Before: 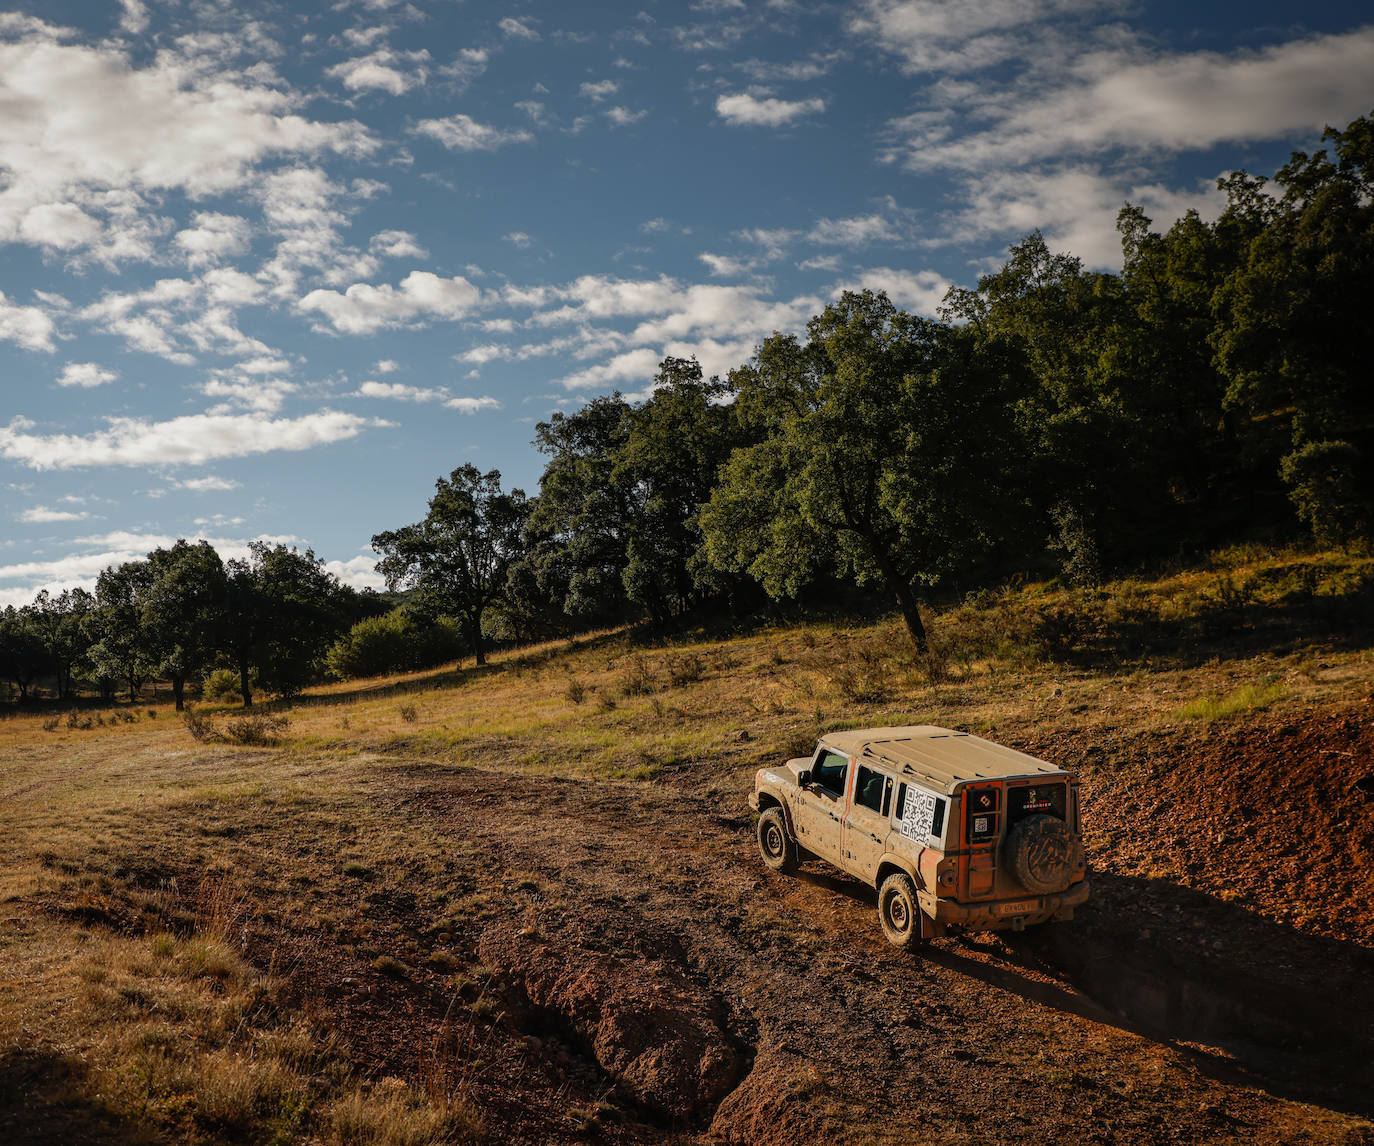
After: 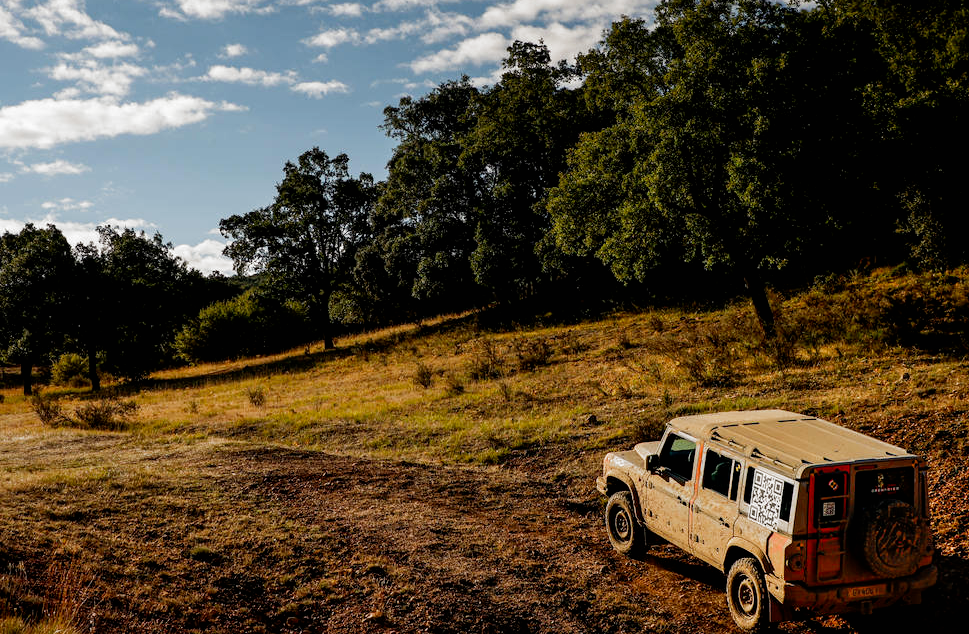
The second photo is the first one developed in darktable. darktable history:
filmic rgb: black relative exposure -8.2 EV, white relative exposure 2.2 EV, threshold 3 EV, hardness 7.11, latitude 75%, contrast 1.325, highlights saturation mix -2%, shadows ↔ highlights balance 30%, preserve chrominance no, color science v5 (2021), contrast in shadows safe, contrast in highlights safe, enable highlight reconstruction true
crop: left 11.123%, top 27.61%, right 18.3%, bottom 17.034%
